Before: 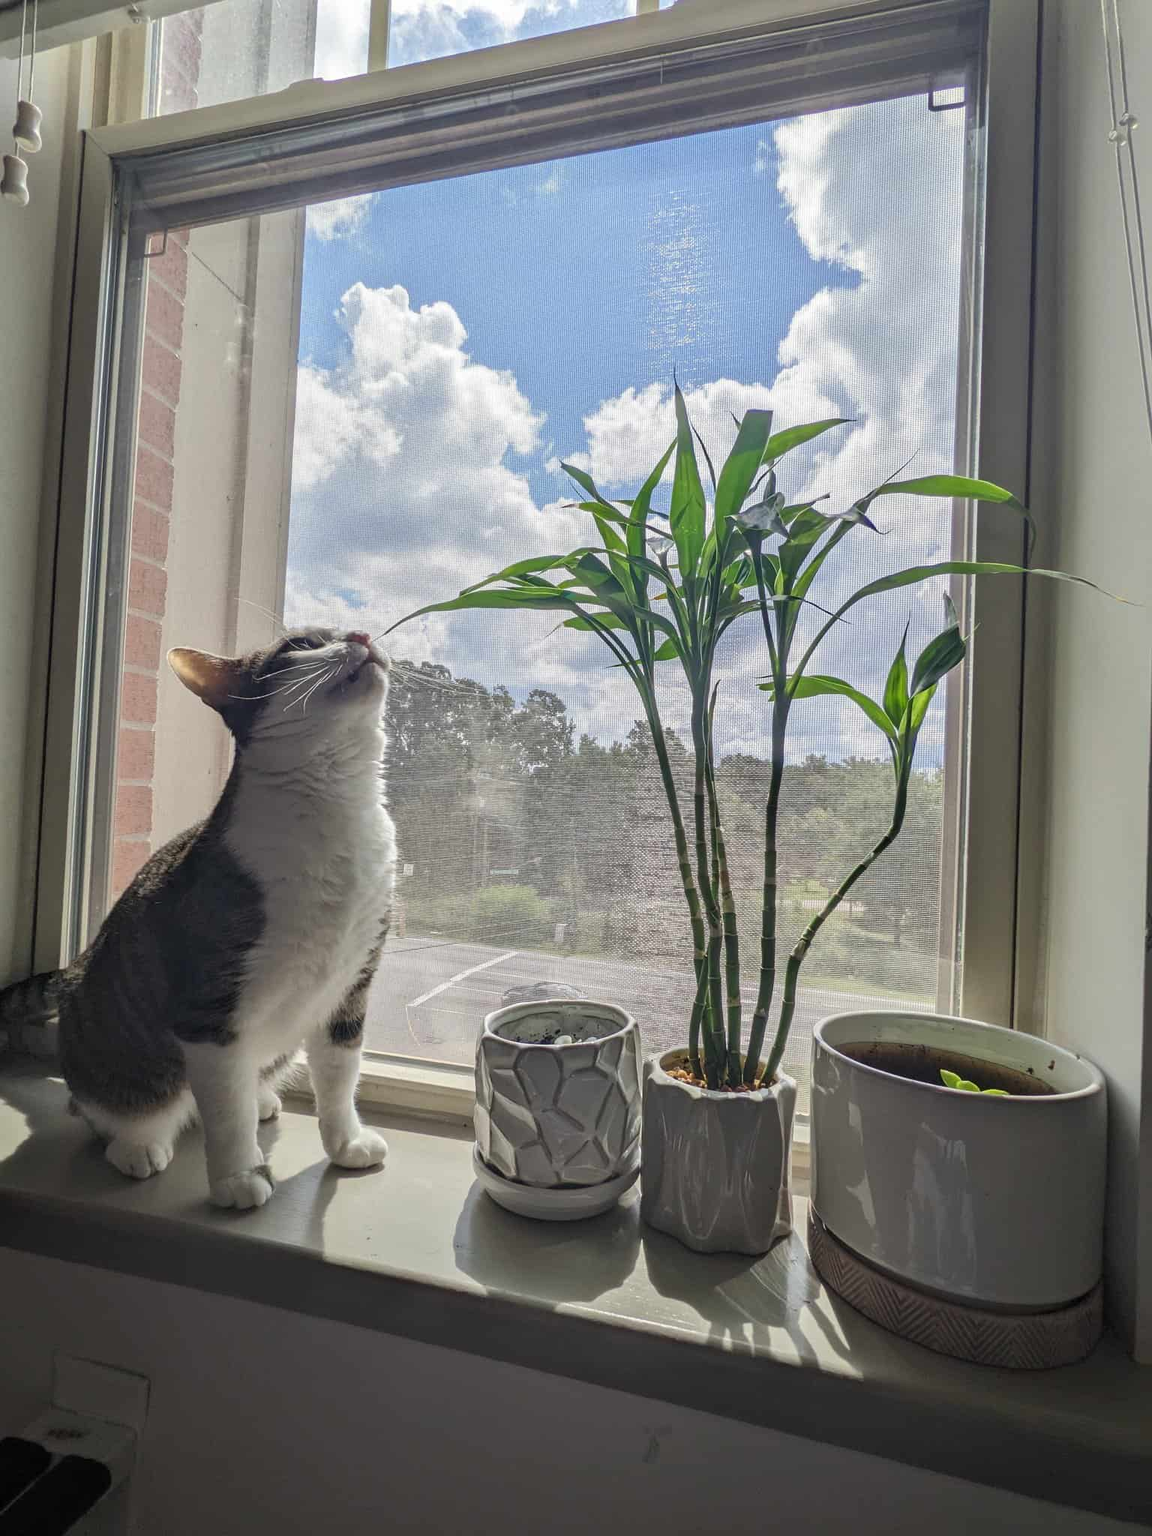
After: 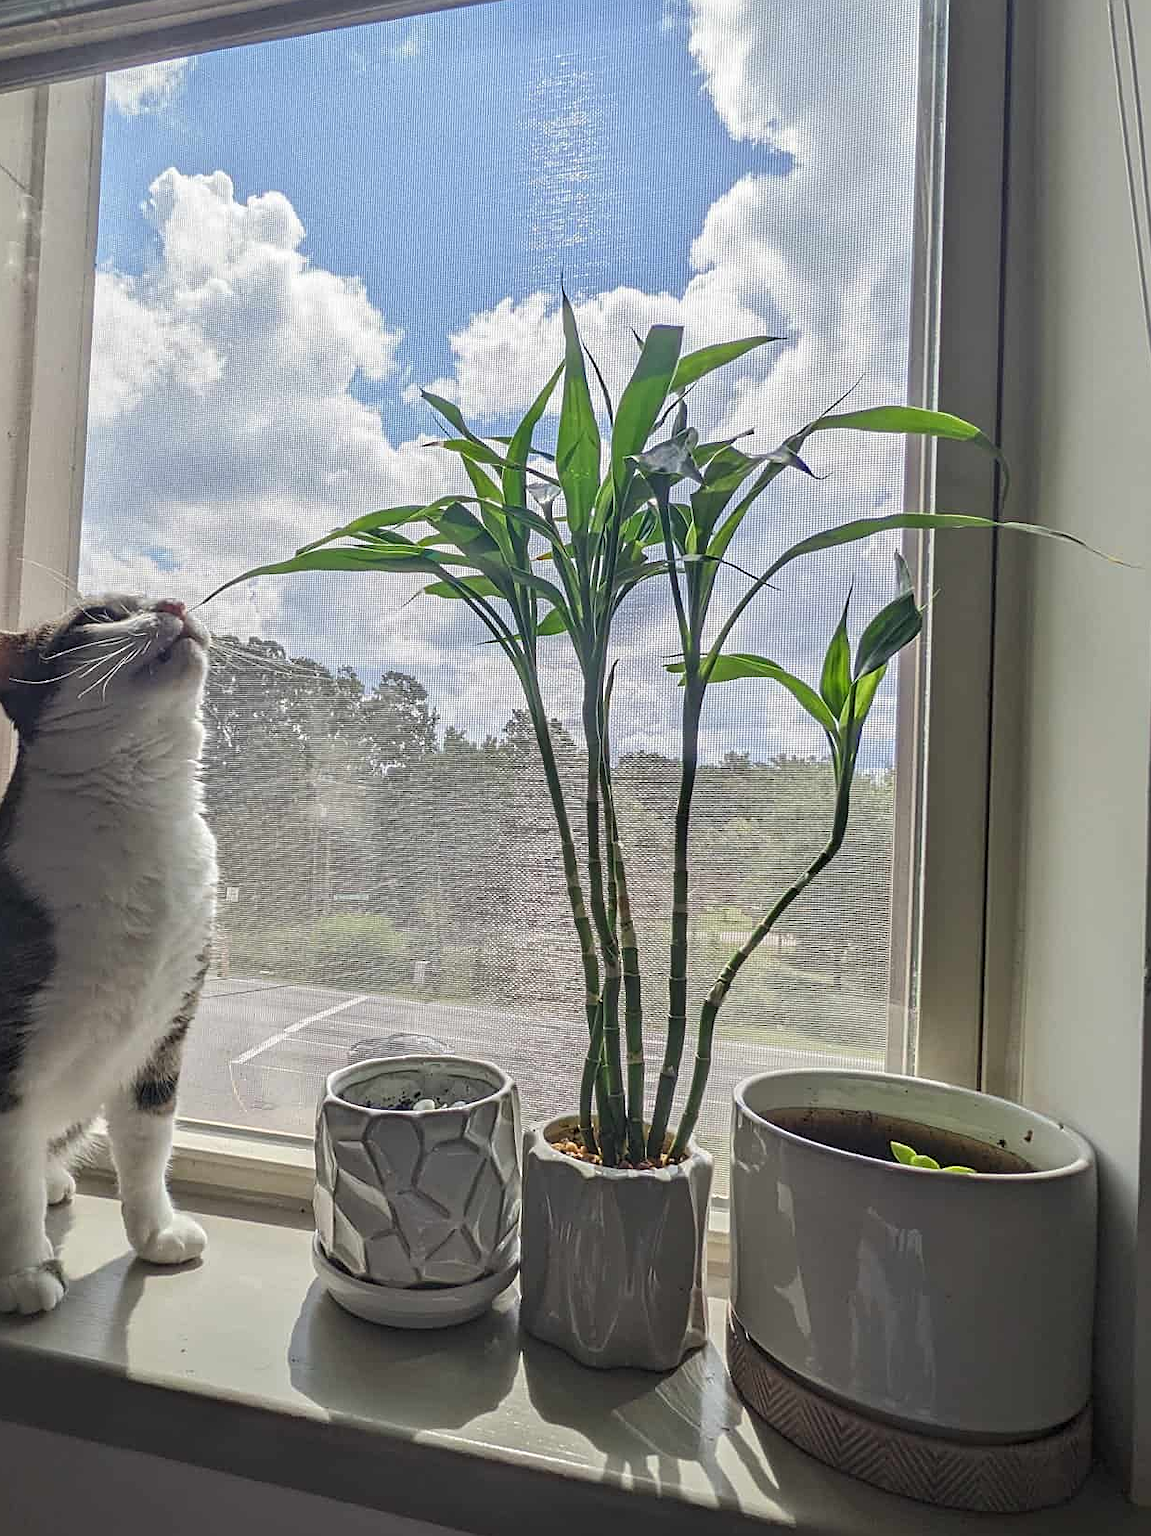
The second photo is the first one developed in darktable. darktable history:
sharpen: on, module defaults
crop: left 19.159%, top 9.58%, bottom 9.58%
